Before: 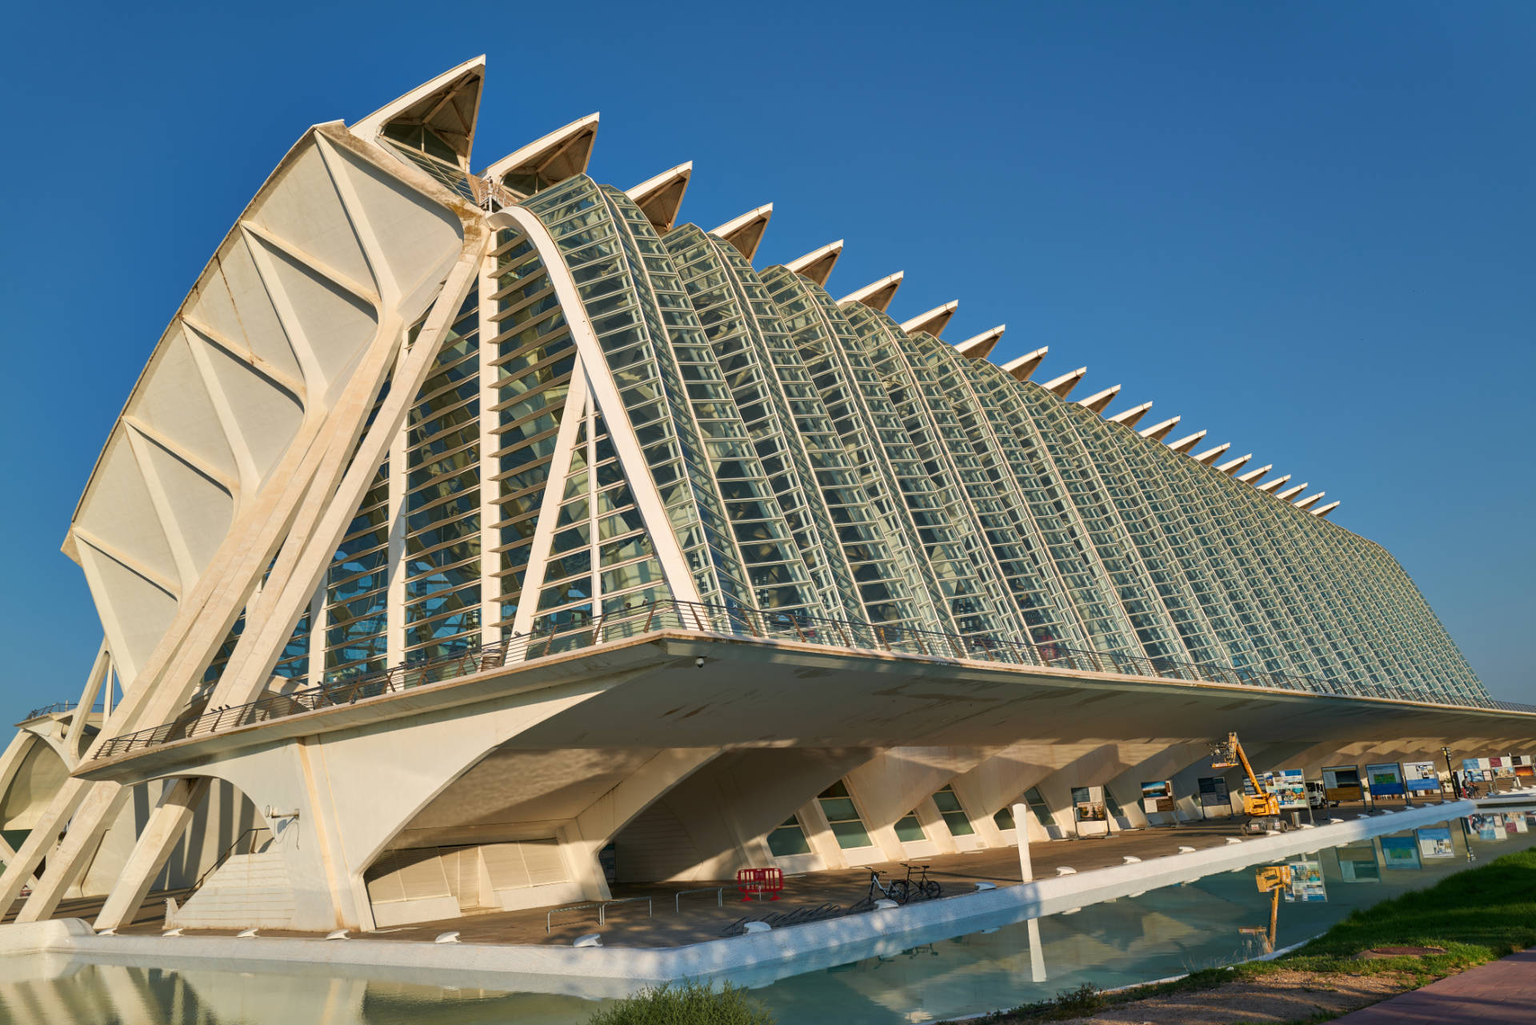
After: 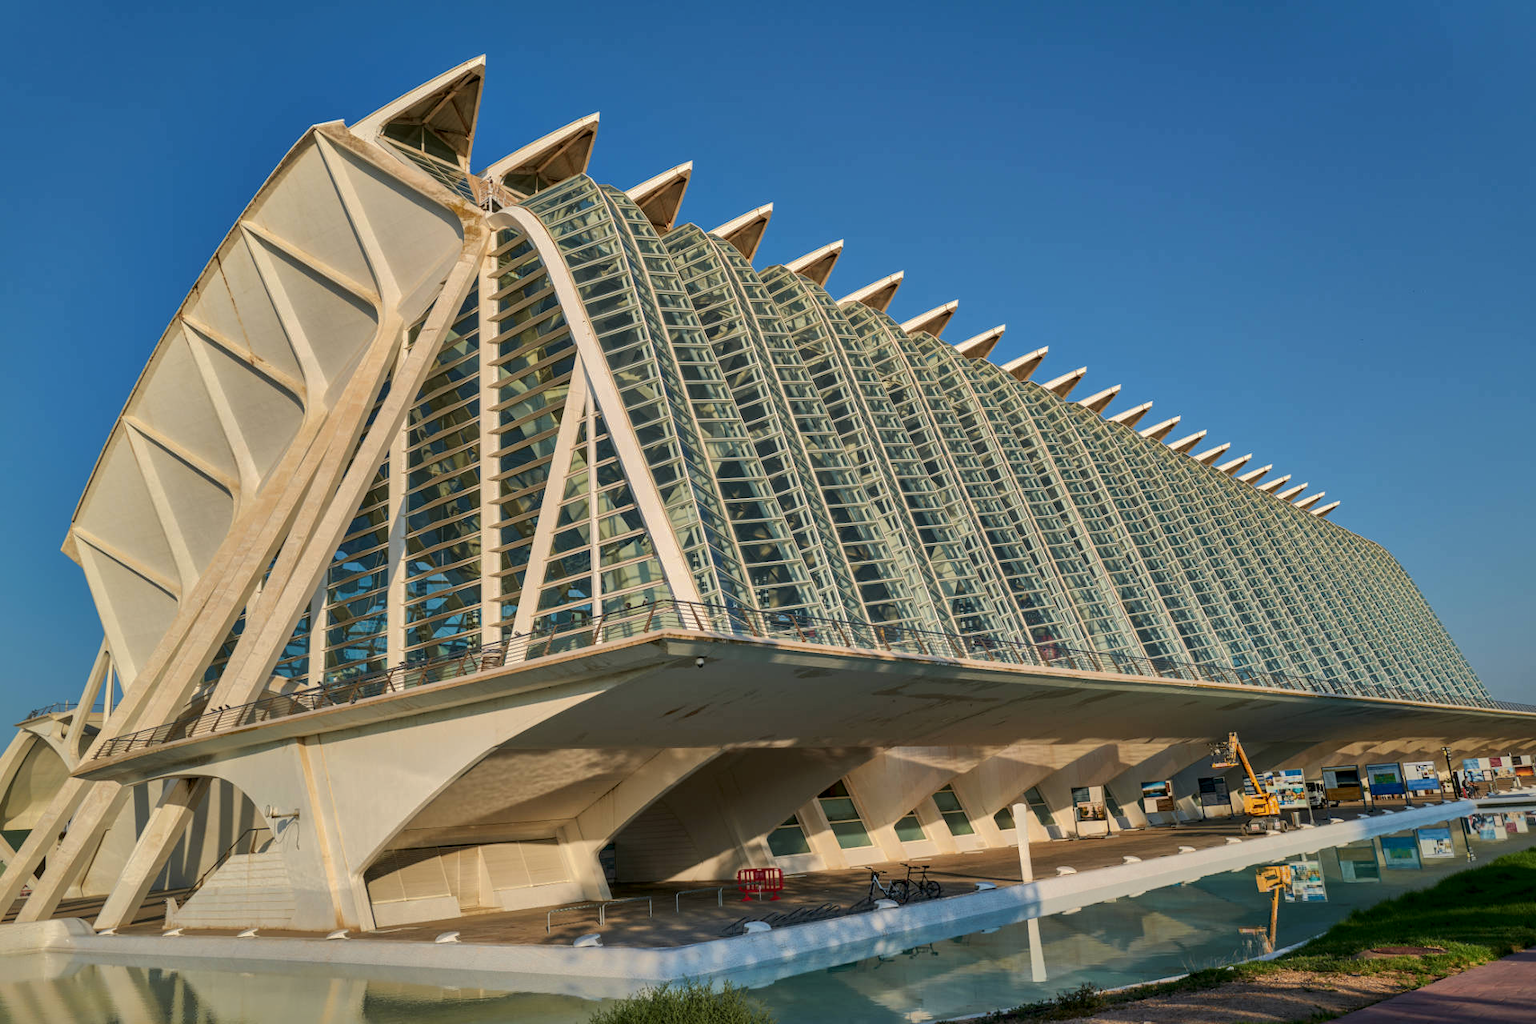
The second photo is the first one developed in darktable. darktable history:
shadows and highlights: shadows -19.91, highlights -73.15
local contrast: on, module defaults
